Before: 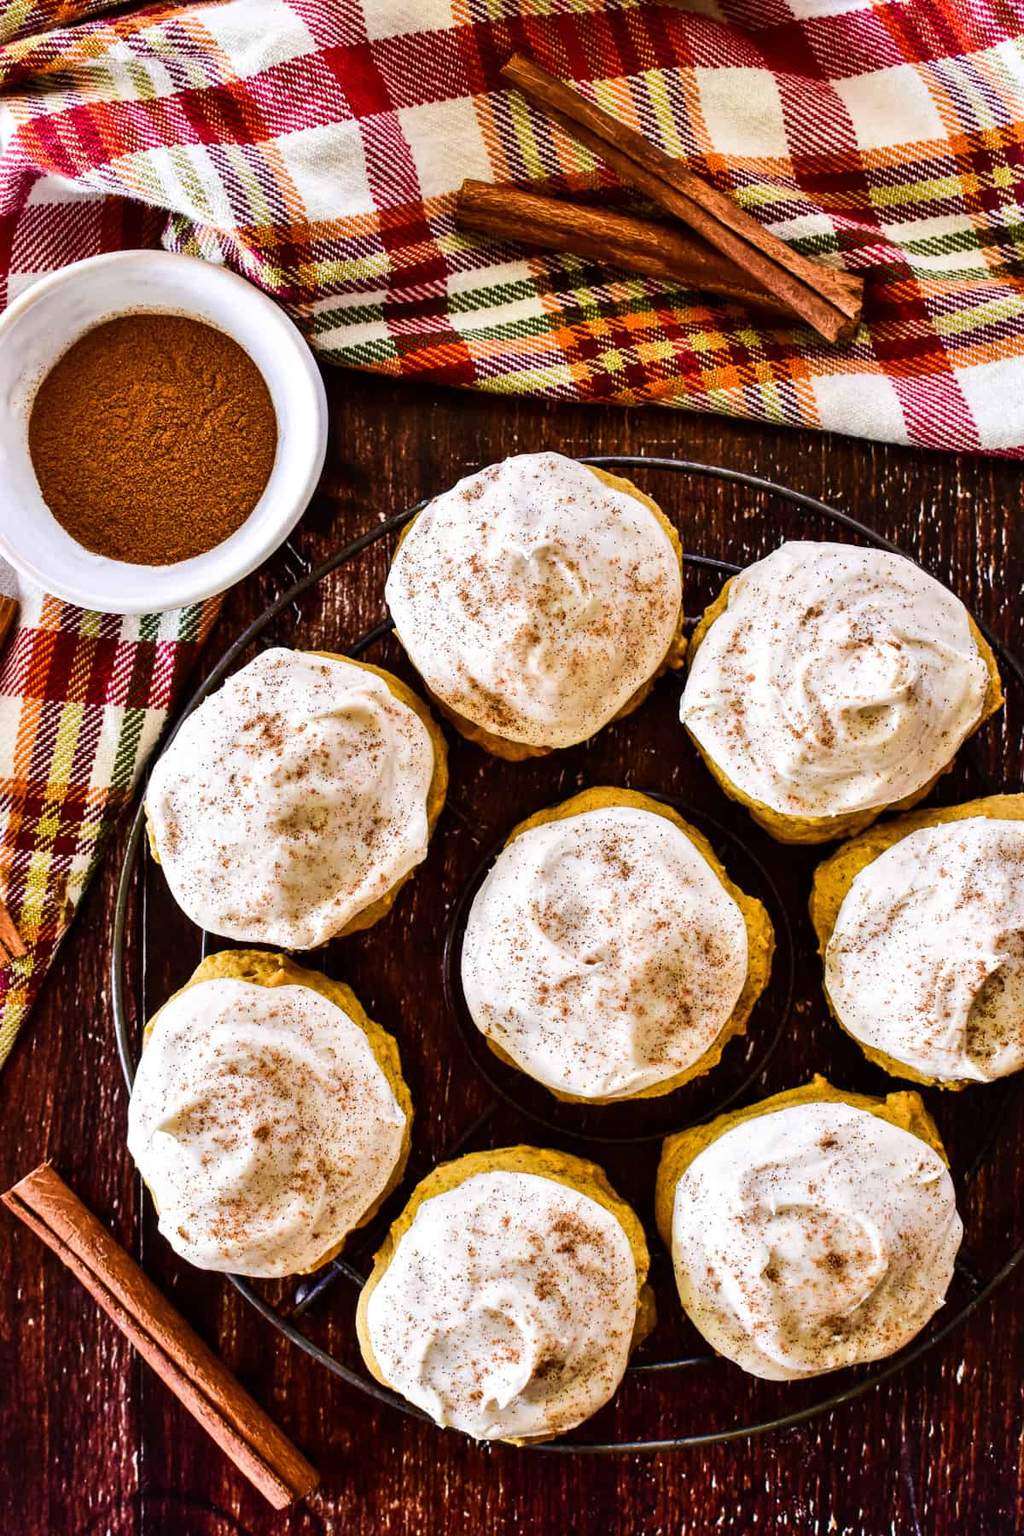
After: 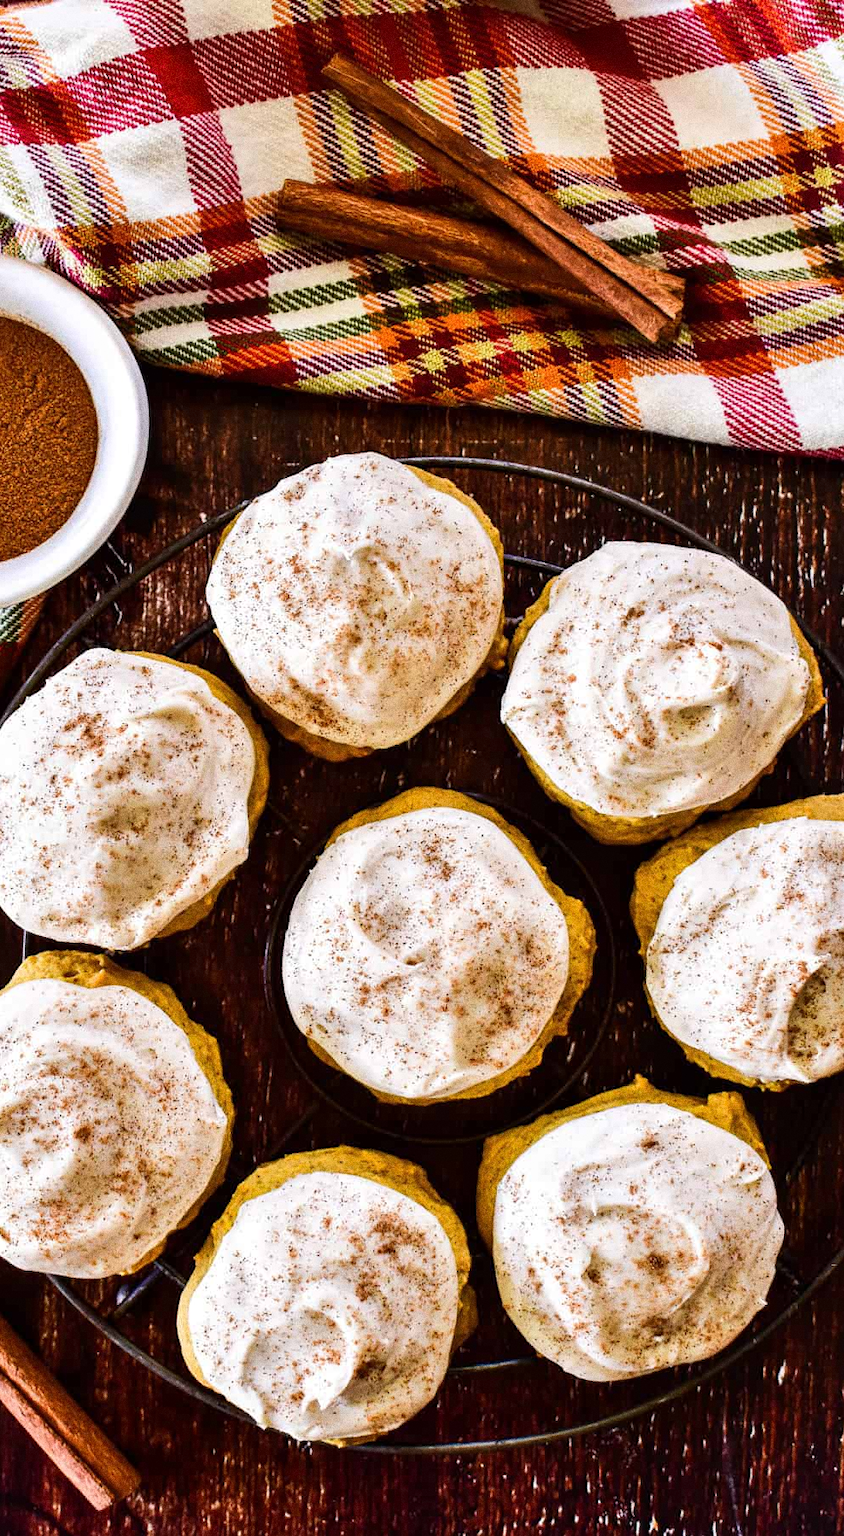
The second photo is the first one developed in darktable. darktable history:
grain: coarseness 0.09 ISO, strength 40%
crop: left 17.582%, bottom 0.031%
